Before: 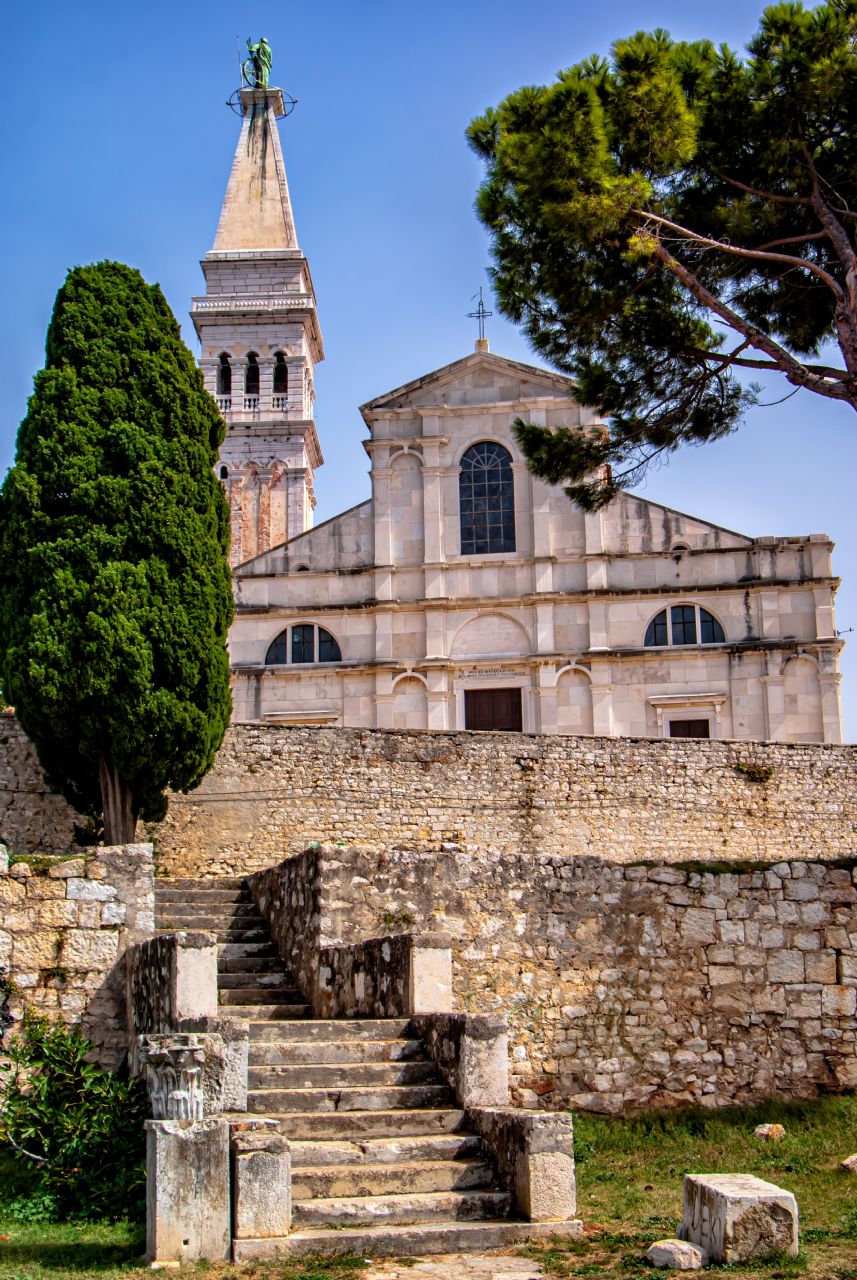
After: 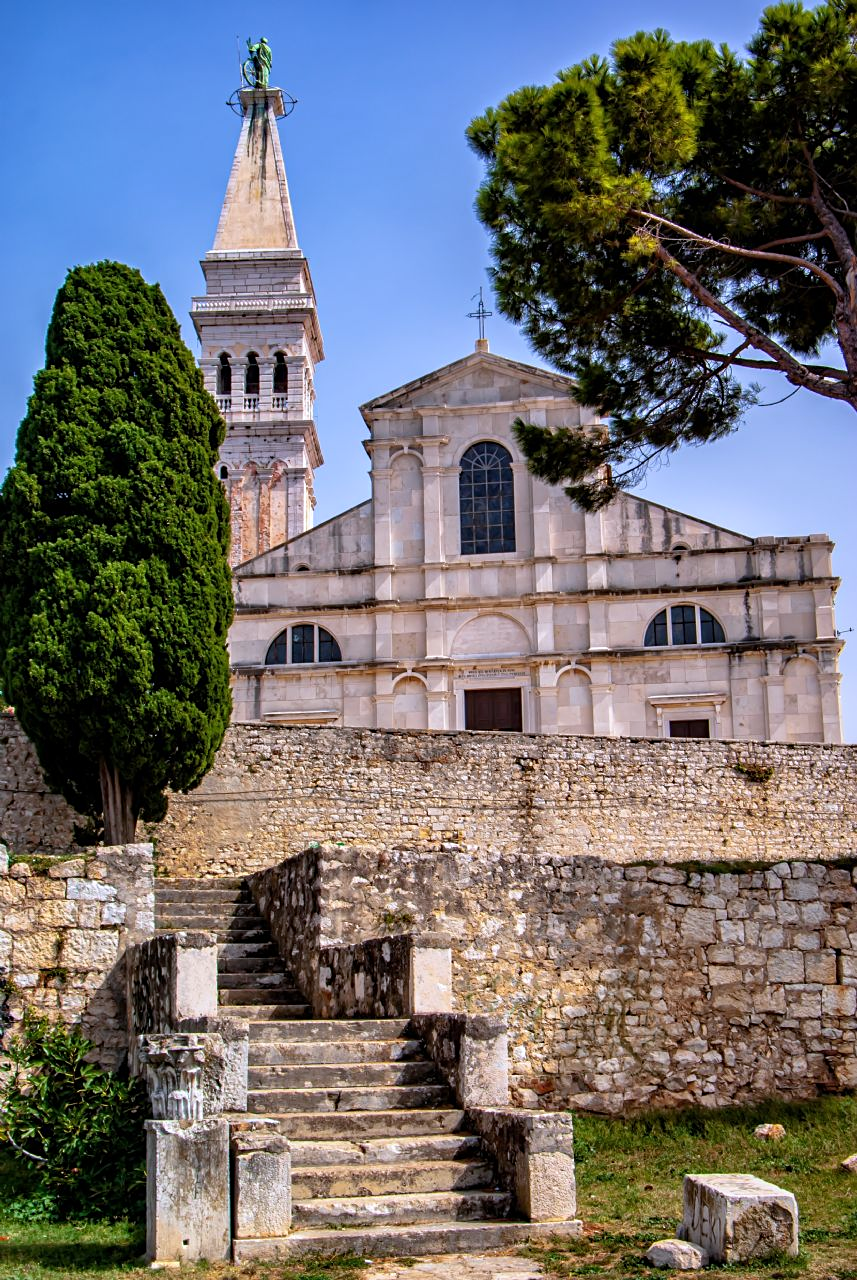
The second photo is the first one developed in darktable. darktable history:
white balance: red 0.984, blue 1.059
sharpen: amount 0.2
